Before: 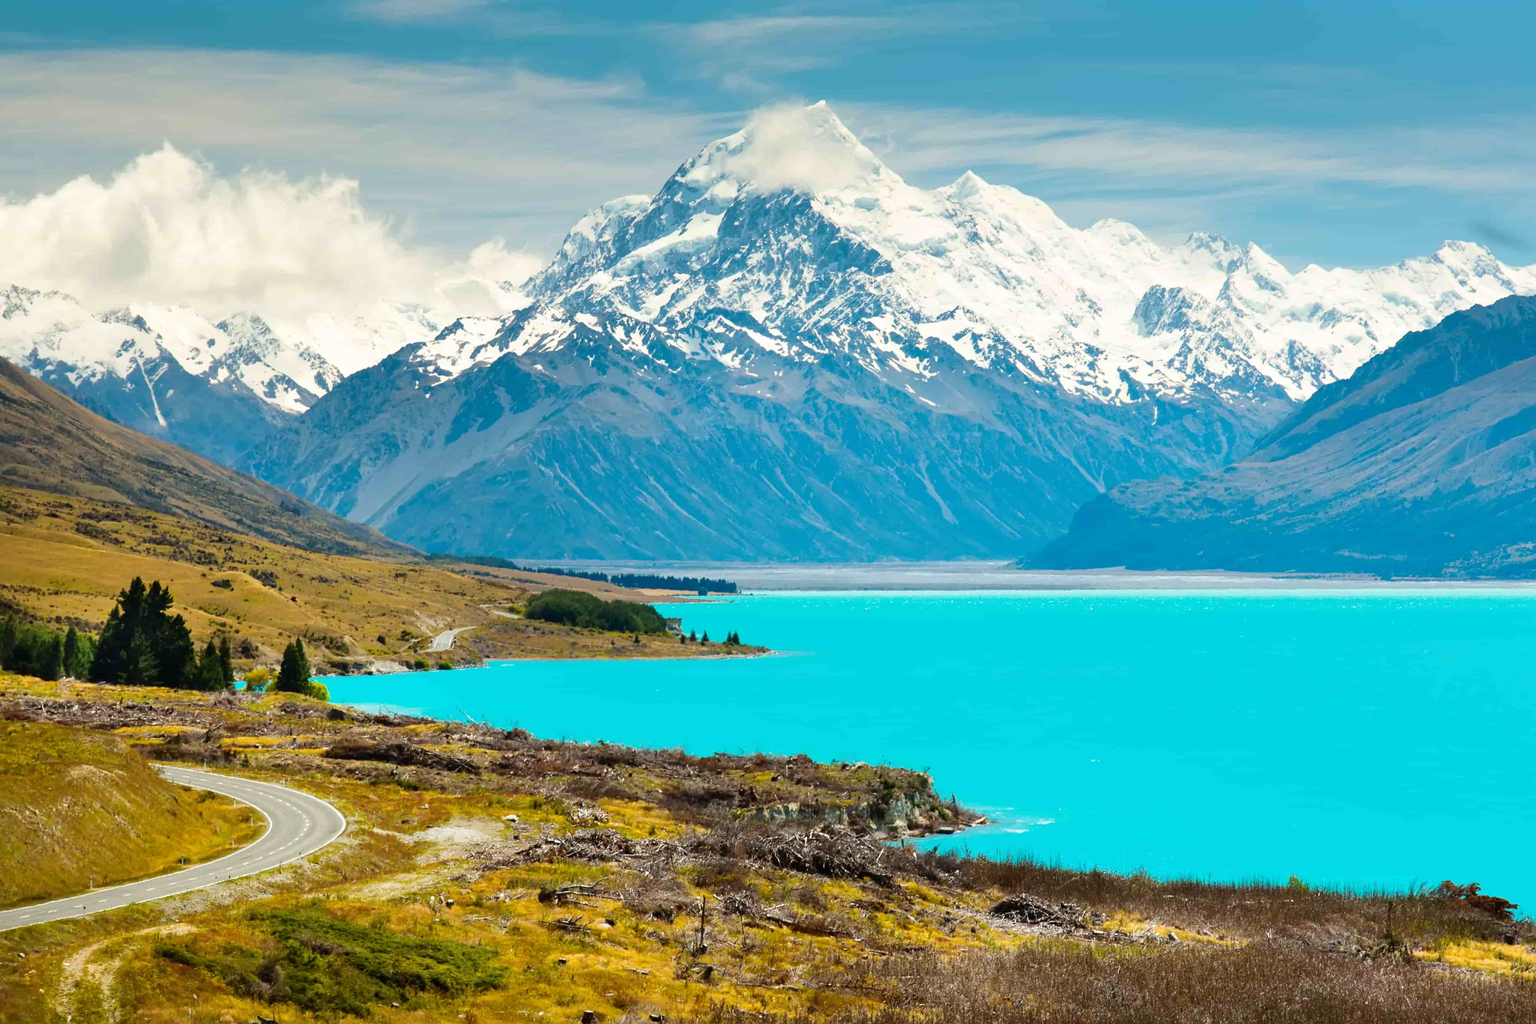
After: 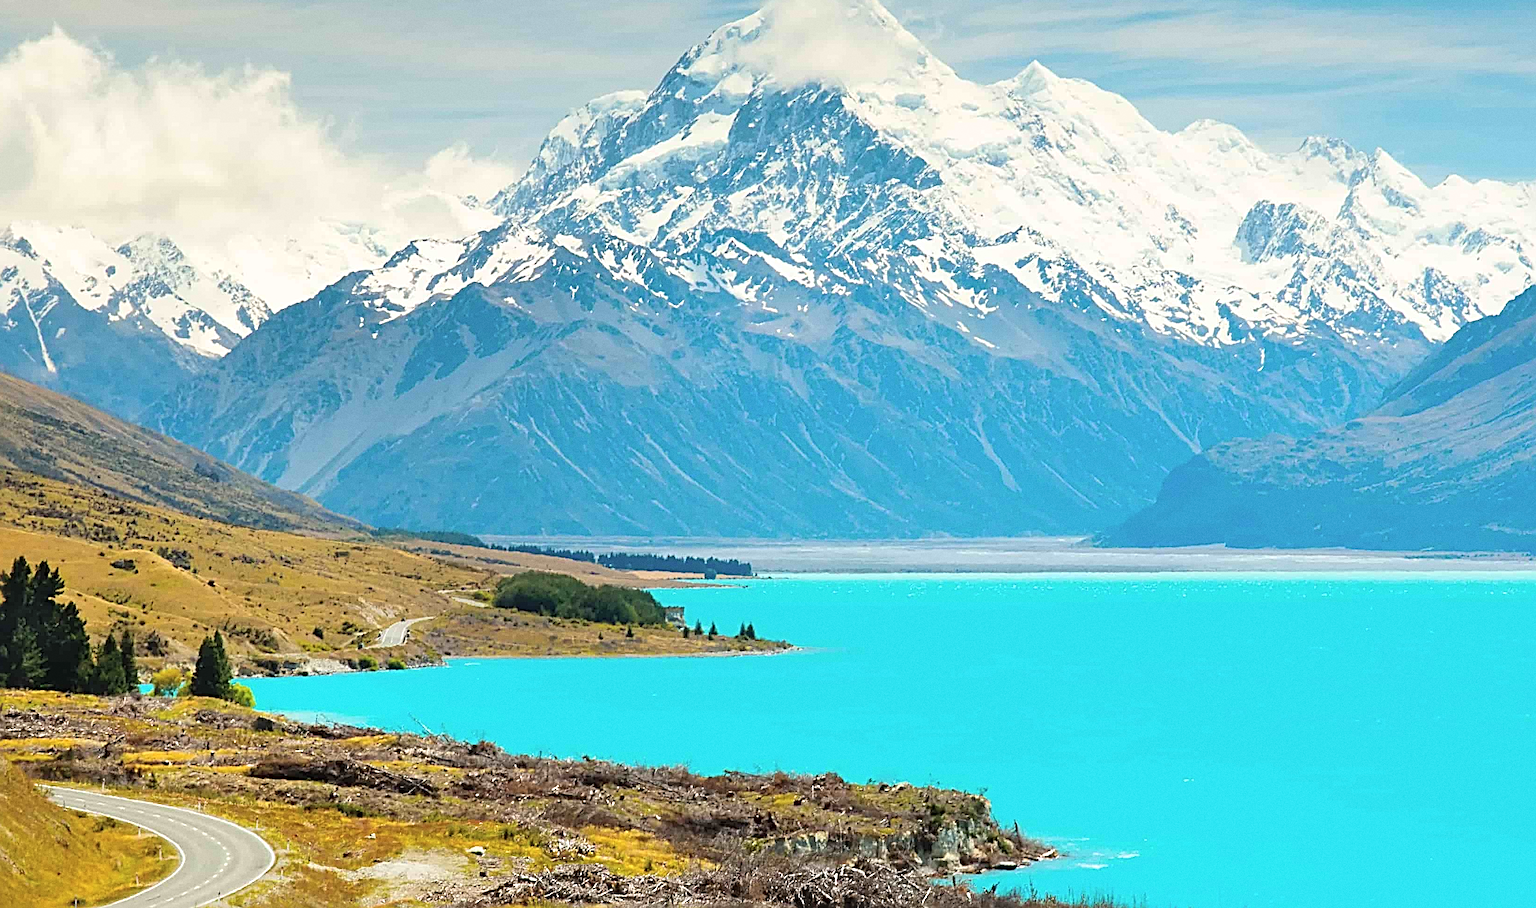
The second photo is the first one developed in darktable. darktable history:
contrast brightness saturation: brightness 0.15
grain: coarseness 0.09 ISO
crop: left 7.856%, top 11.836%, right 10.12%, bottom 15.387%
sharpen: radius 3.69, amount 0.928
